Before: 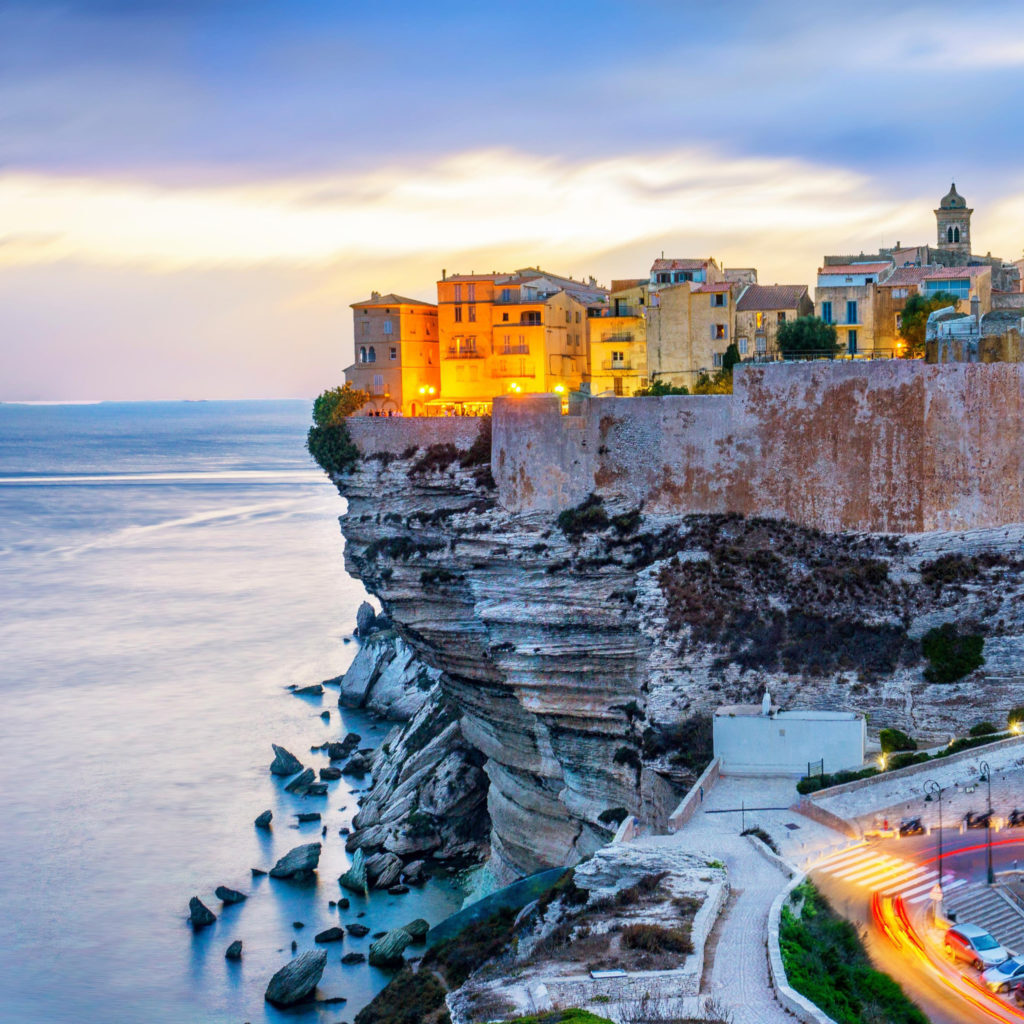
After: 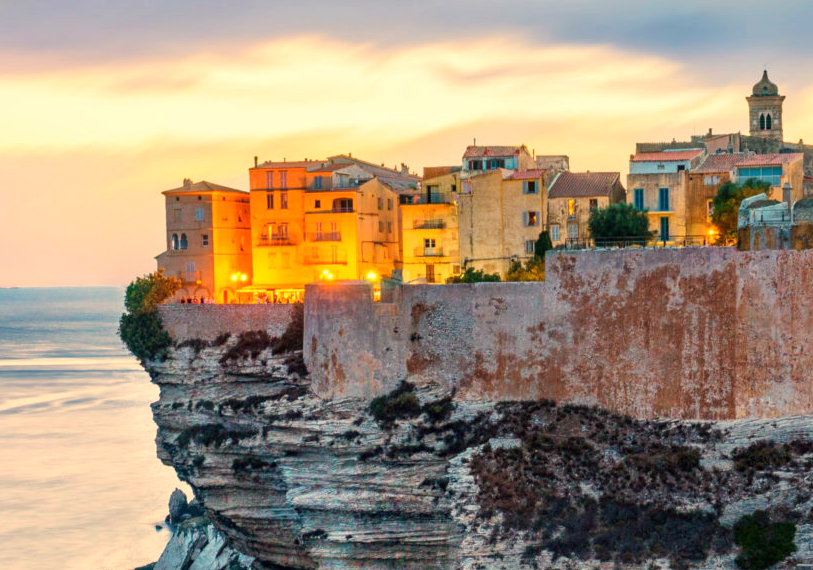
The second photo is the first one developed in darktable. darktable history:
white balance: red 1.123, blue 0.83
crop: left 18.38%, top 11.092%, right 2.134%, bottom 33.217%
